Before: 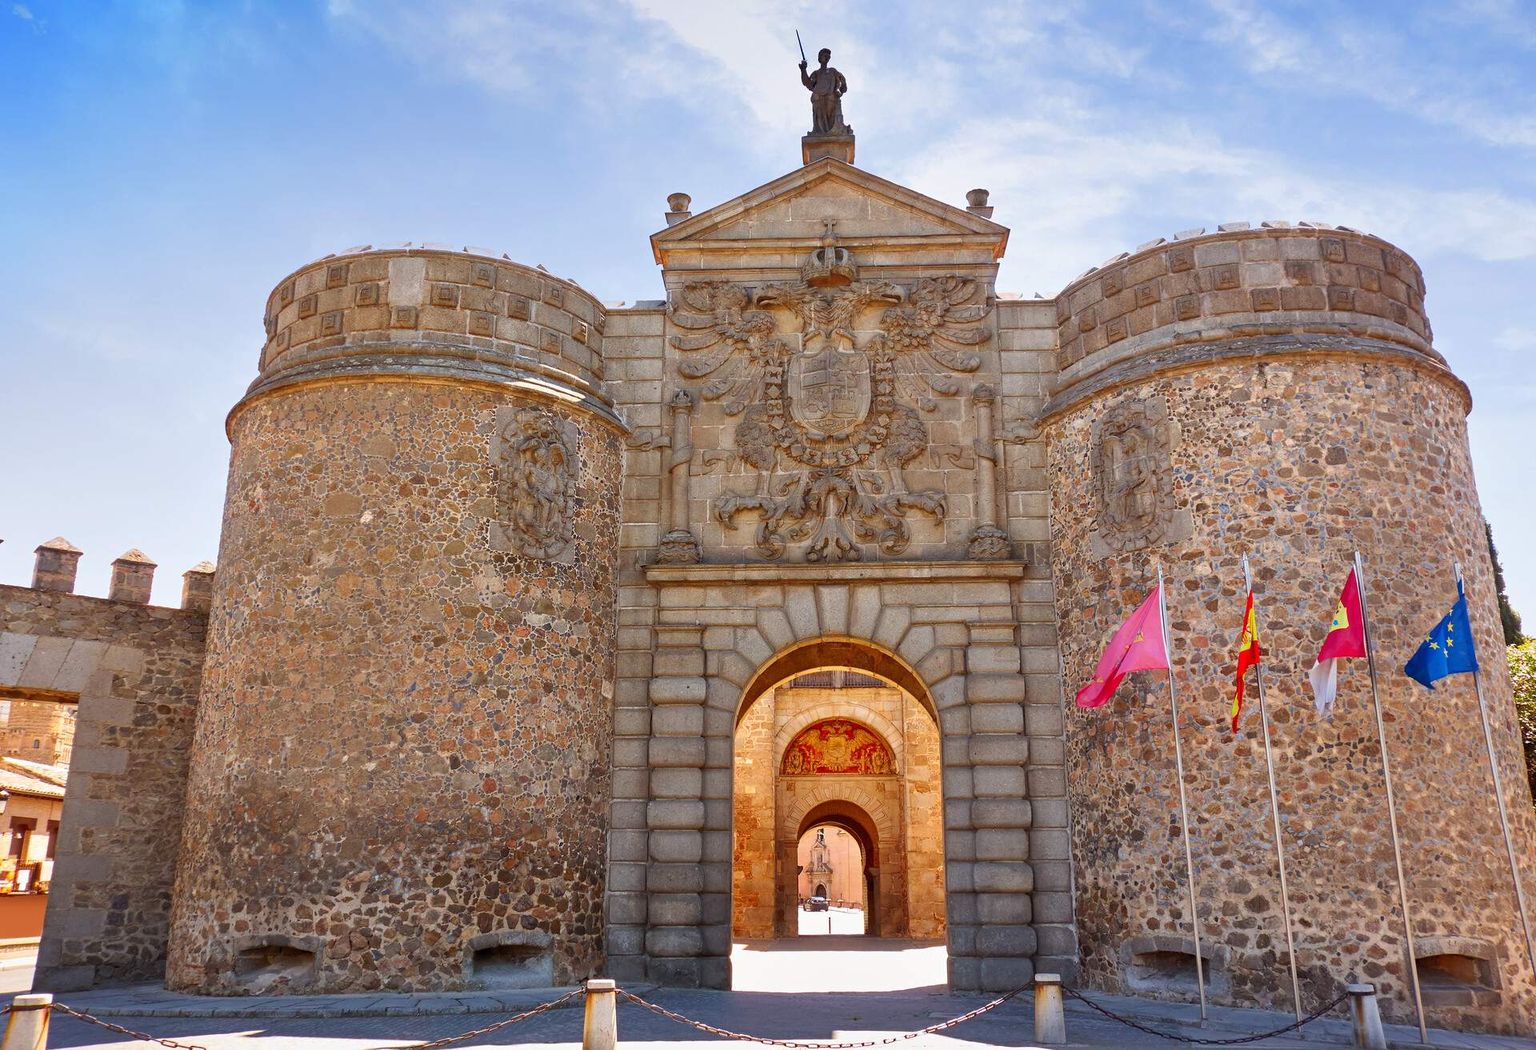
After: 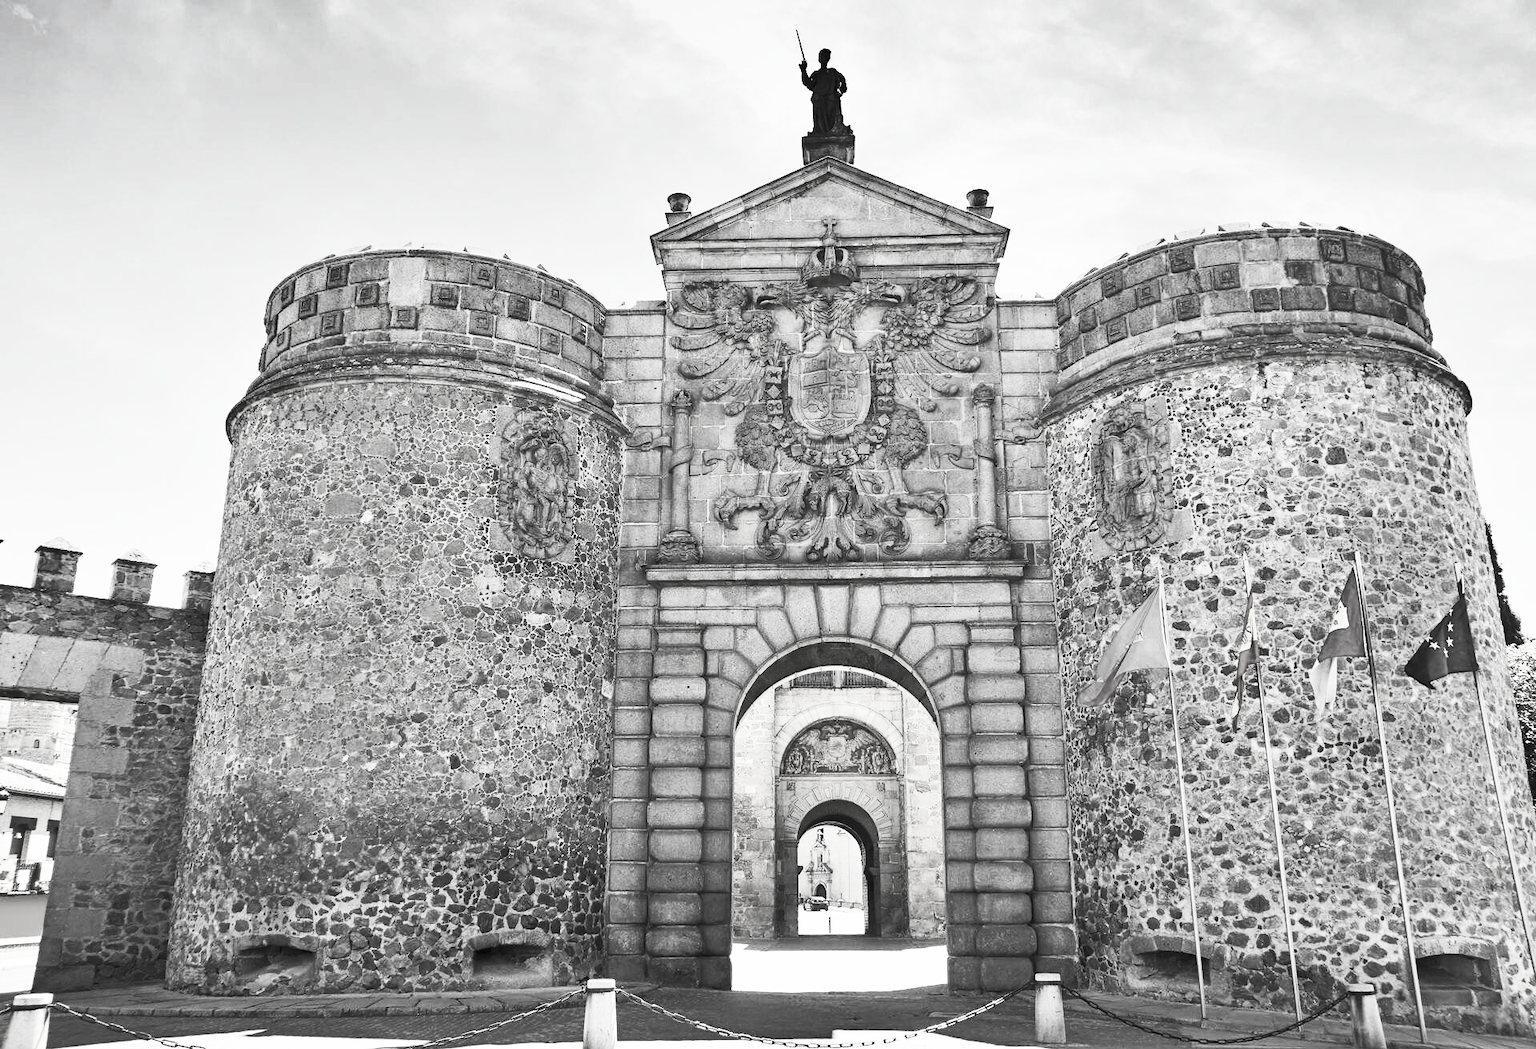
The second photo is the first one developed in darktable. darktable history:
contrast brightness saturation: contrast 0.526, brightness 0.47, saturation -0.991
shadows and highlights: soften with gaussian
exposure: compensate highlight preservation false
